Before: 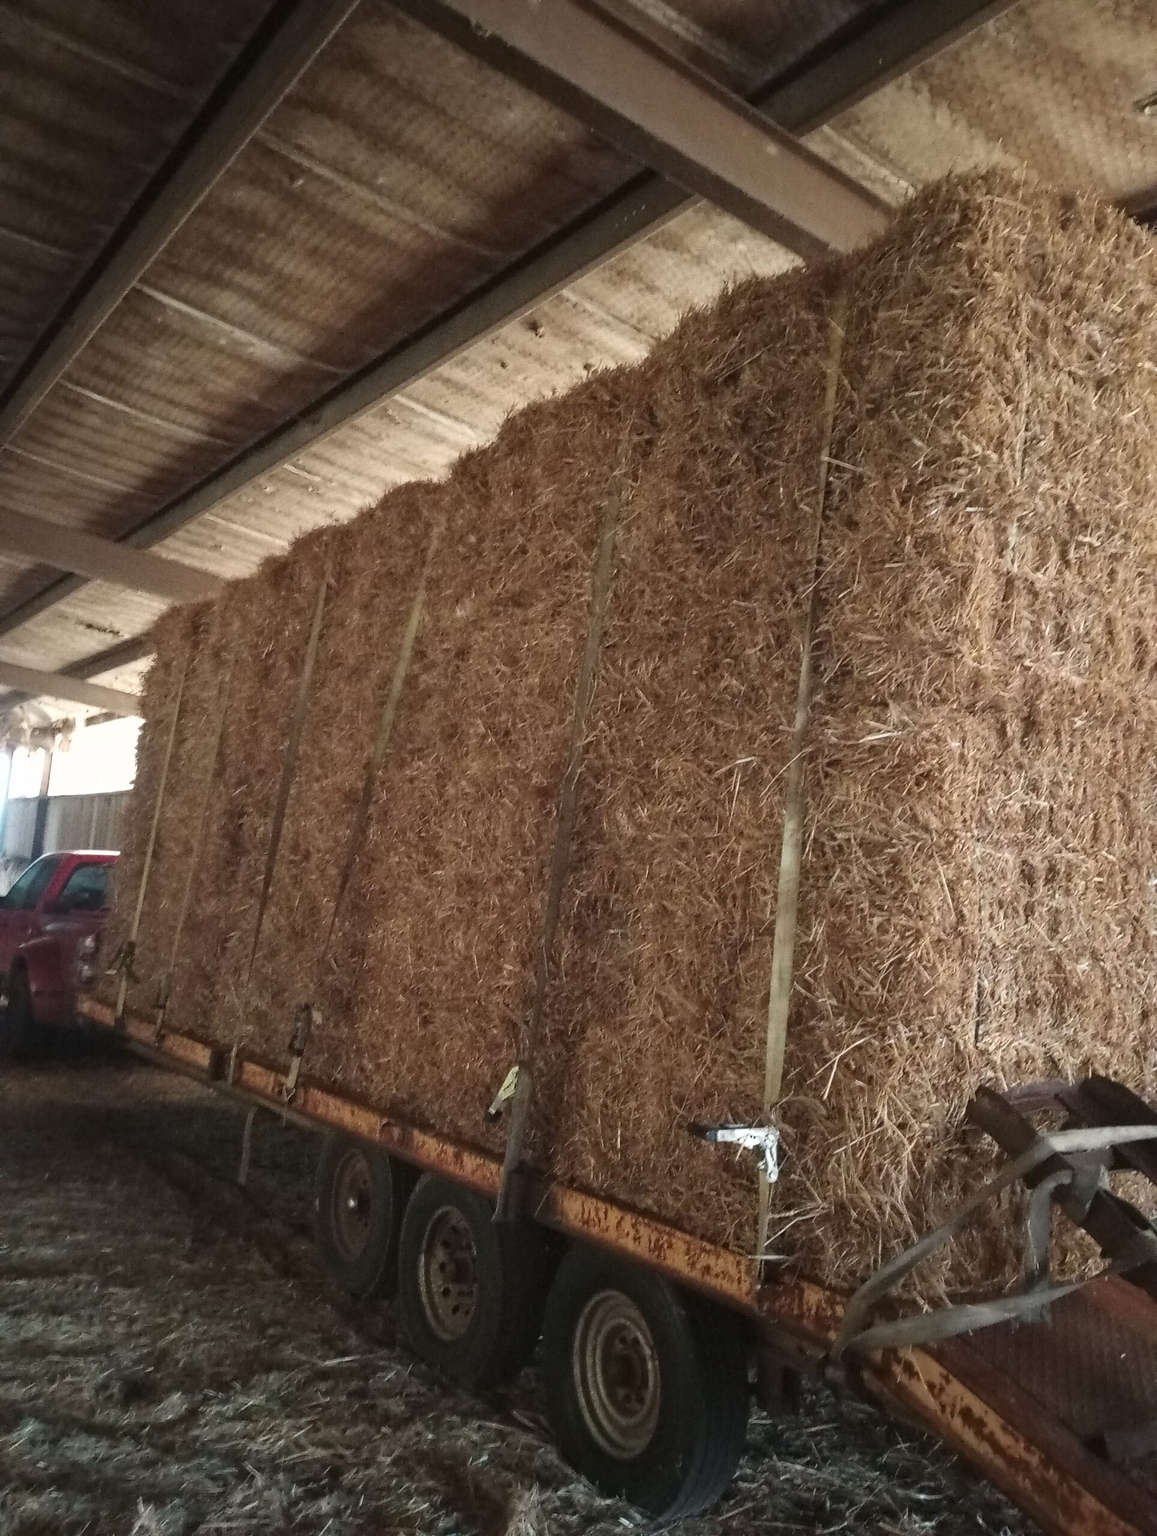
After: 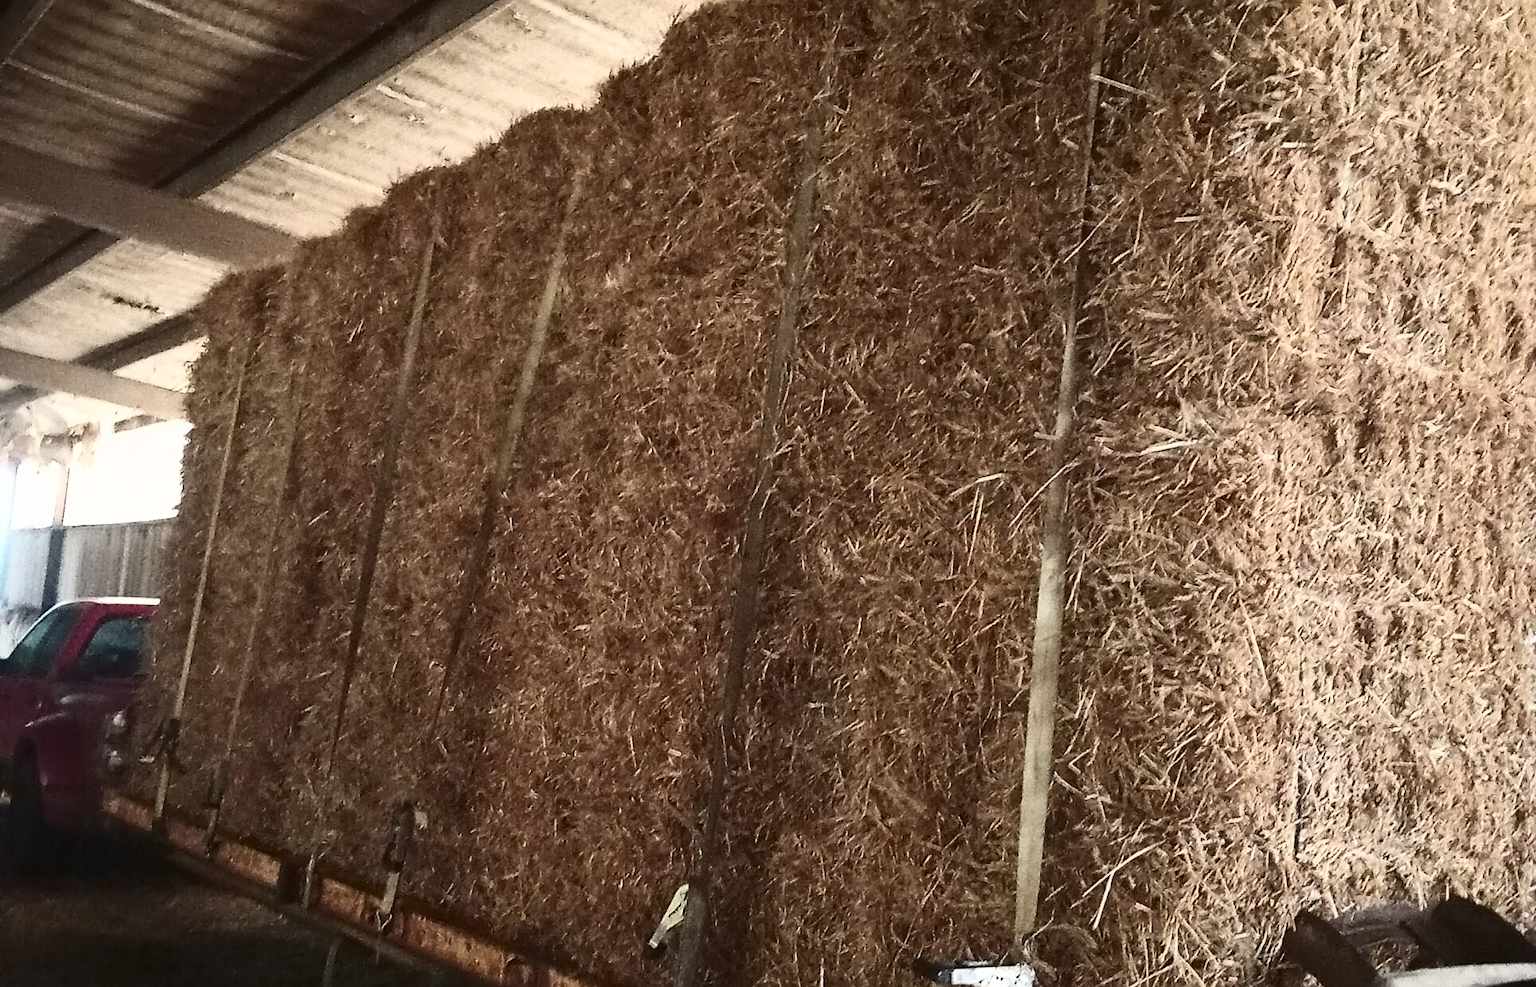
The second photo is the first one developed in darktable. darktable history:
contrast brightness saturation: contrast 0.39, brightness 0.1
contrast equalizer: octaves 7, y [[0.6 ×6], [0.55 ×6], [0 ×6], [0 ×6], [0 ×6]], mix -0.3
sharpen: on, module defaults
crop and rotate: top 26.056%, bottom 25.543%
